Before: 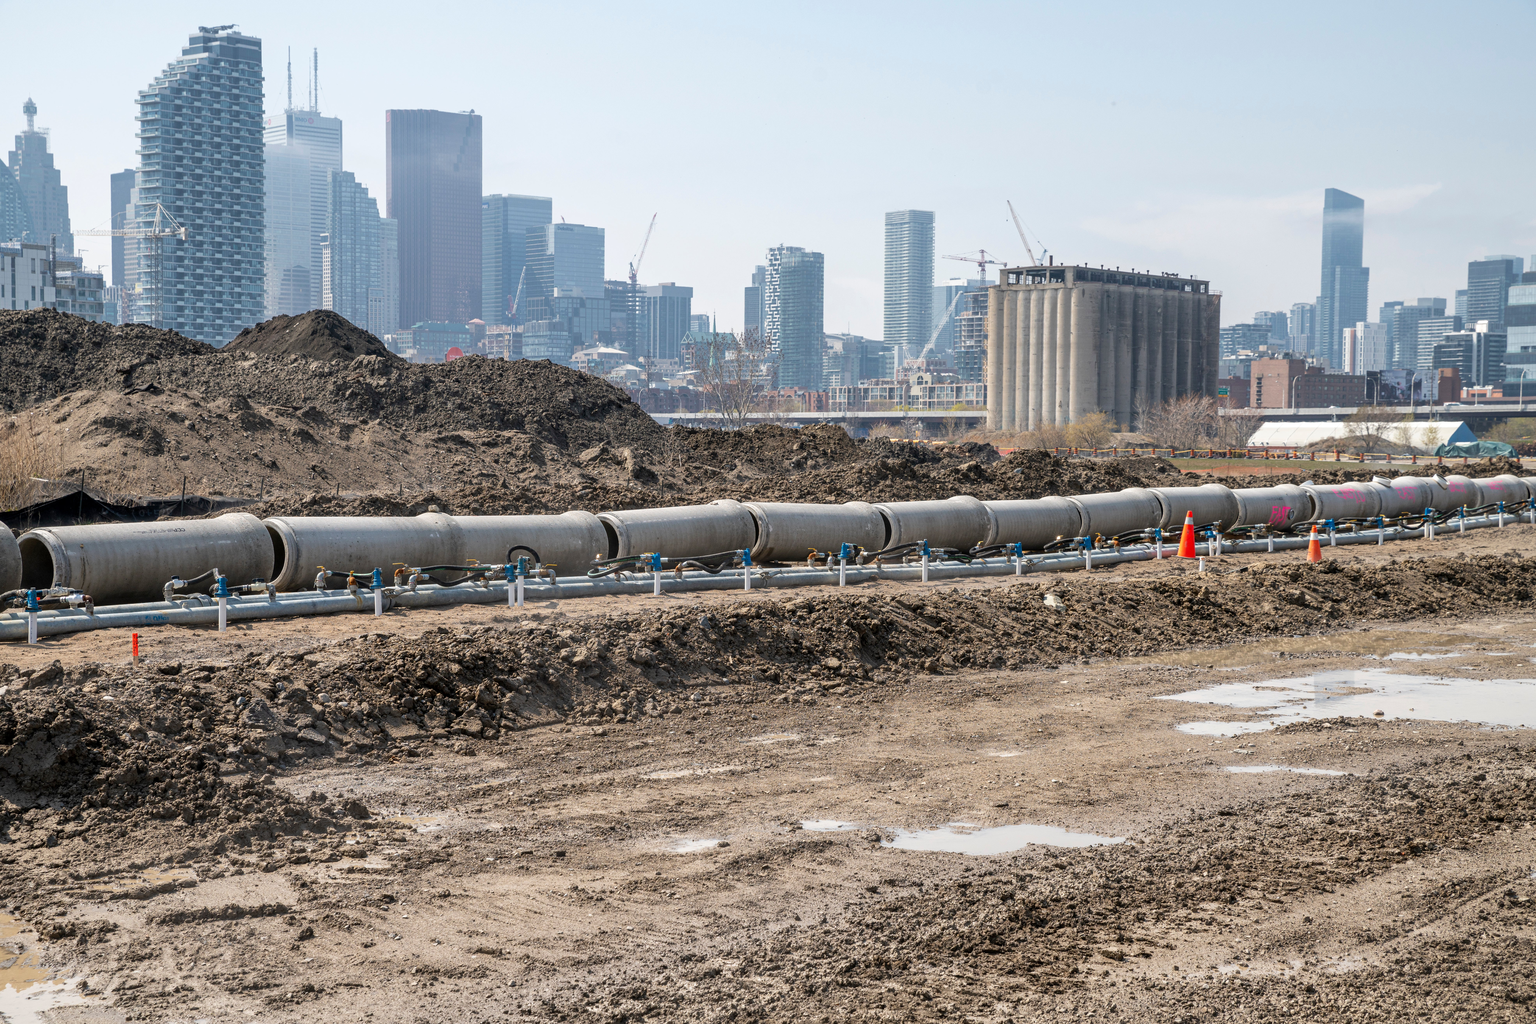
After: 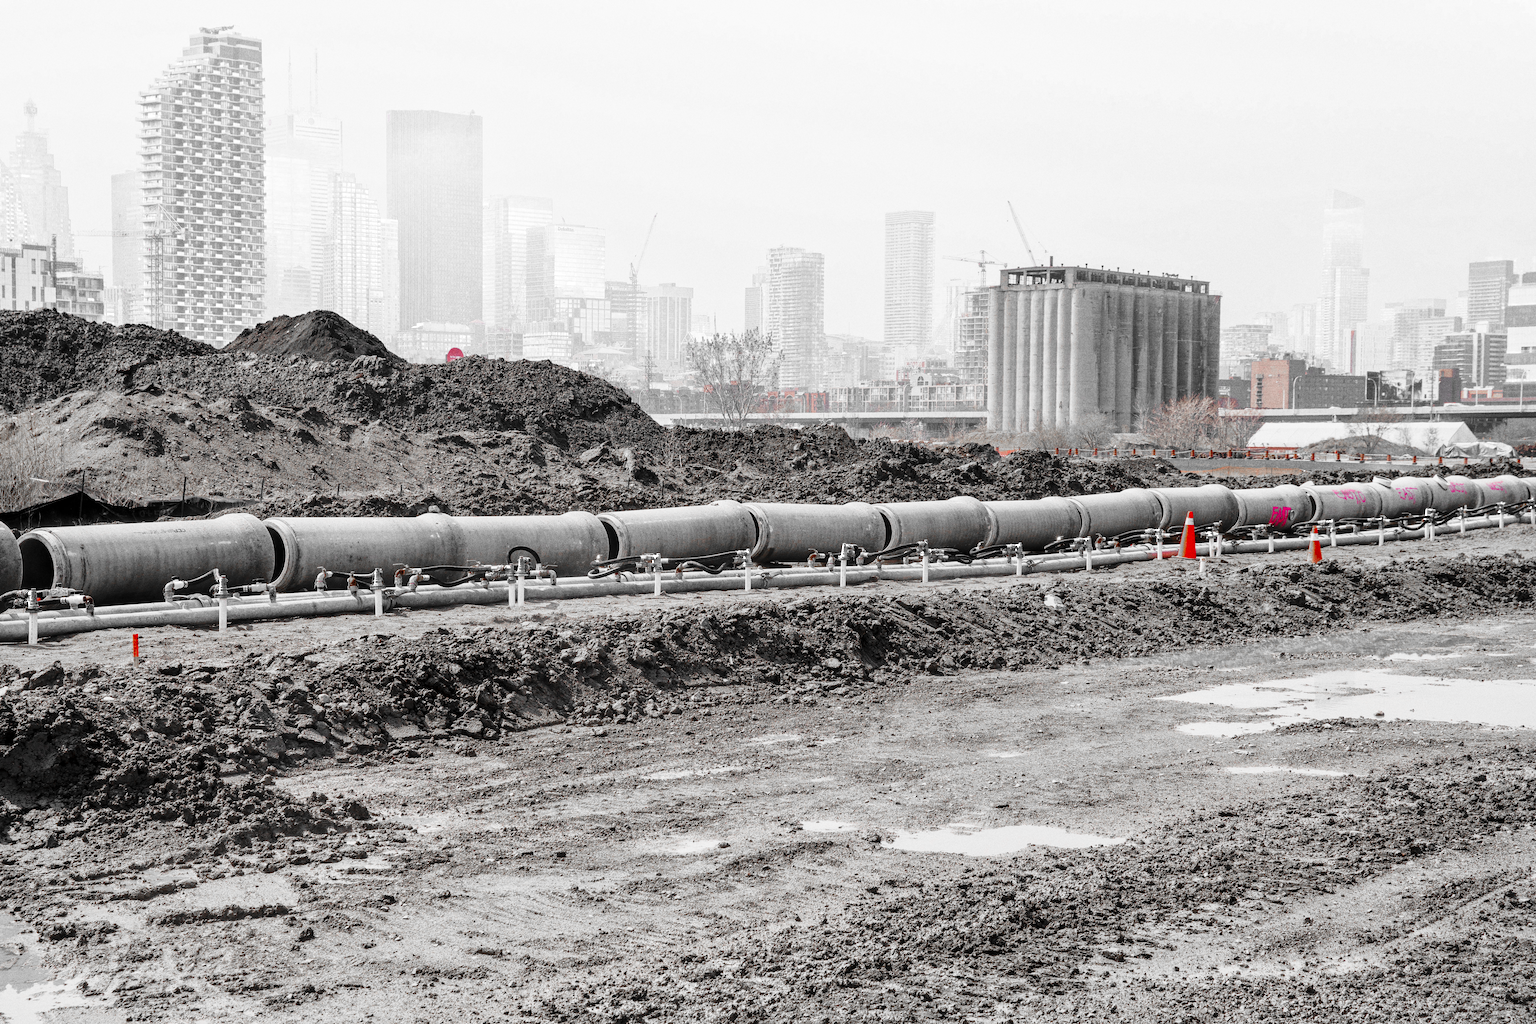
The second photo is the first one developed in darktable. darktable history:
color zones: curves: ch0 [(0, 0.352) (0.143, 0.407) (0.286, 0.386) (0.429, 0.431) (0.571, 0.829) (0.714, 0.853) (0.857, 0.833) (1, 0.352)]; ch1 [(0, 0.604) (0.072, 0.726) (0.096, 0.608) (0.205, 0.007) (0.571, -0.006) (0.839, -0.013) (0.857, -0.012) (1, 0.604)]
base curve: curves: ch0 [(0, 0) (0.04, 0.03) (0.133, 0.232) (0.448, 0.748) (0.843, 0.968) (1, 1)], preserve colors none
grain: coarseness 0.09 ISO, strength 40%
shadows and highlights: shadows 25, white point adjustment -3, highlights -30
